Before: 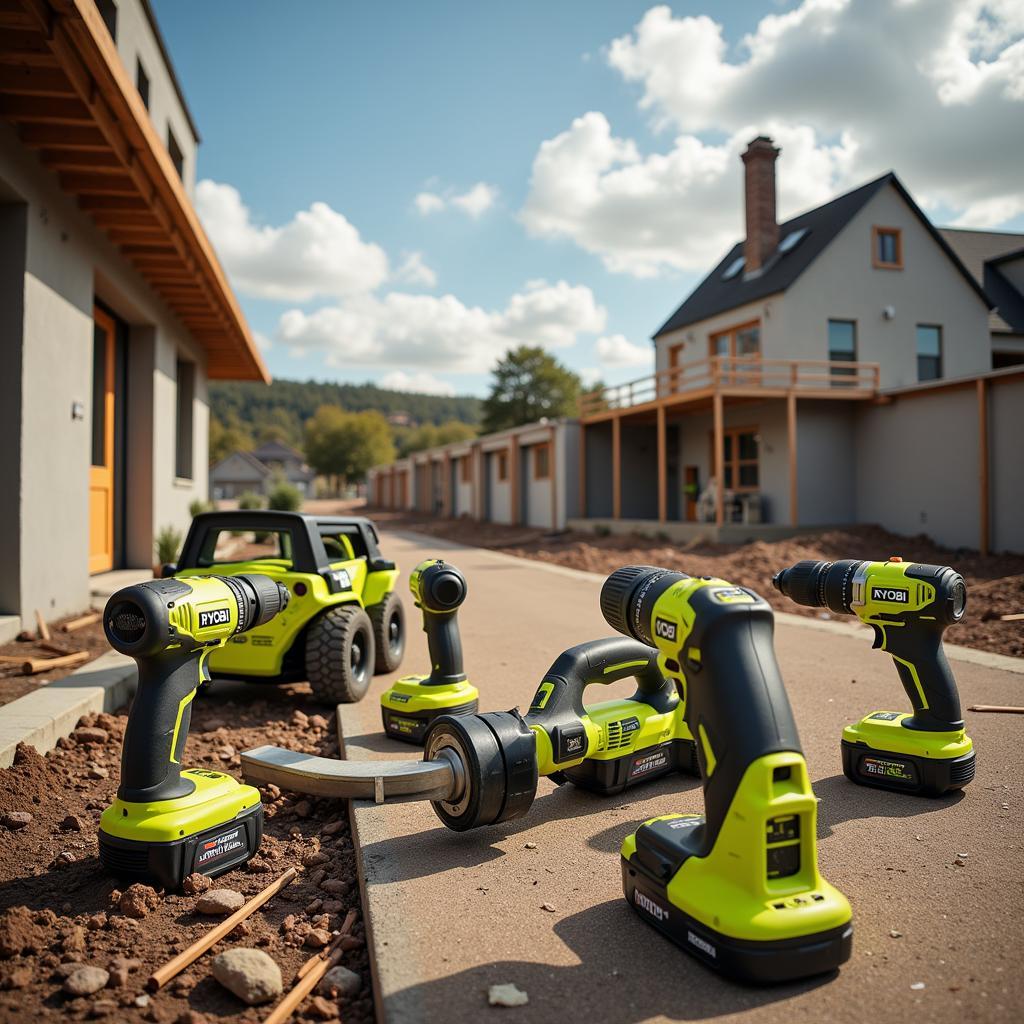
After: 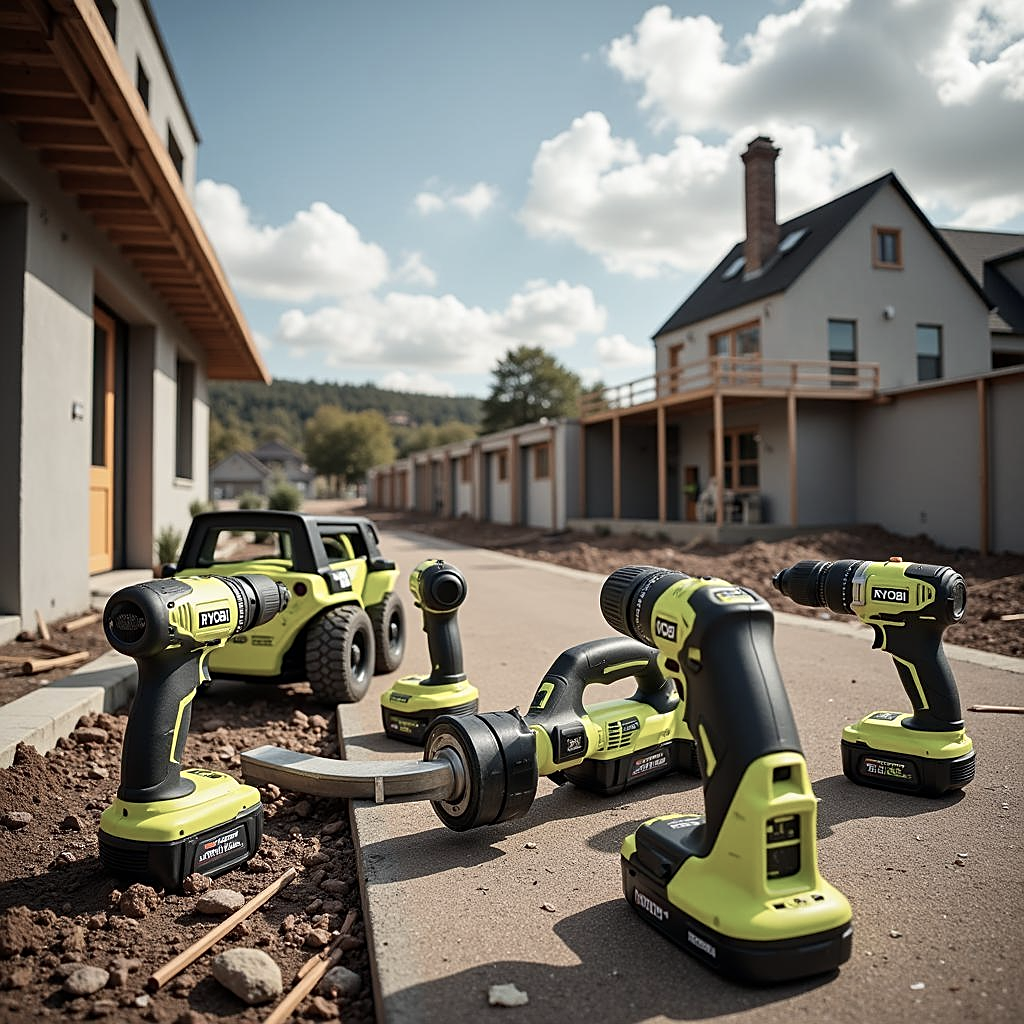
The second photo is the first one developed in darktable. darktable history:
contrast brightness saturation: contrast 0.098, saturation -0.357
sharpen: on, module defaults
